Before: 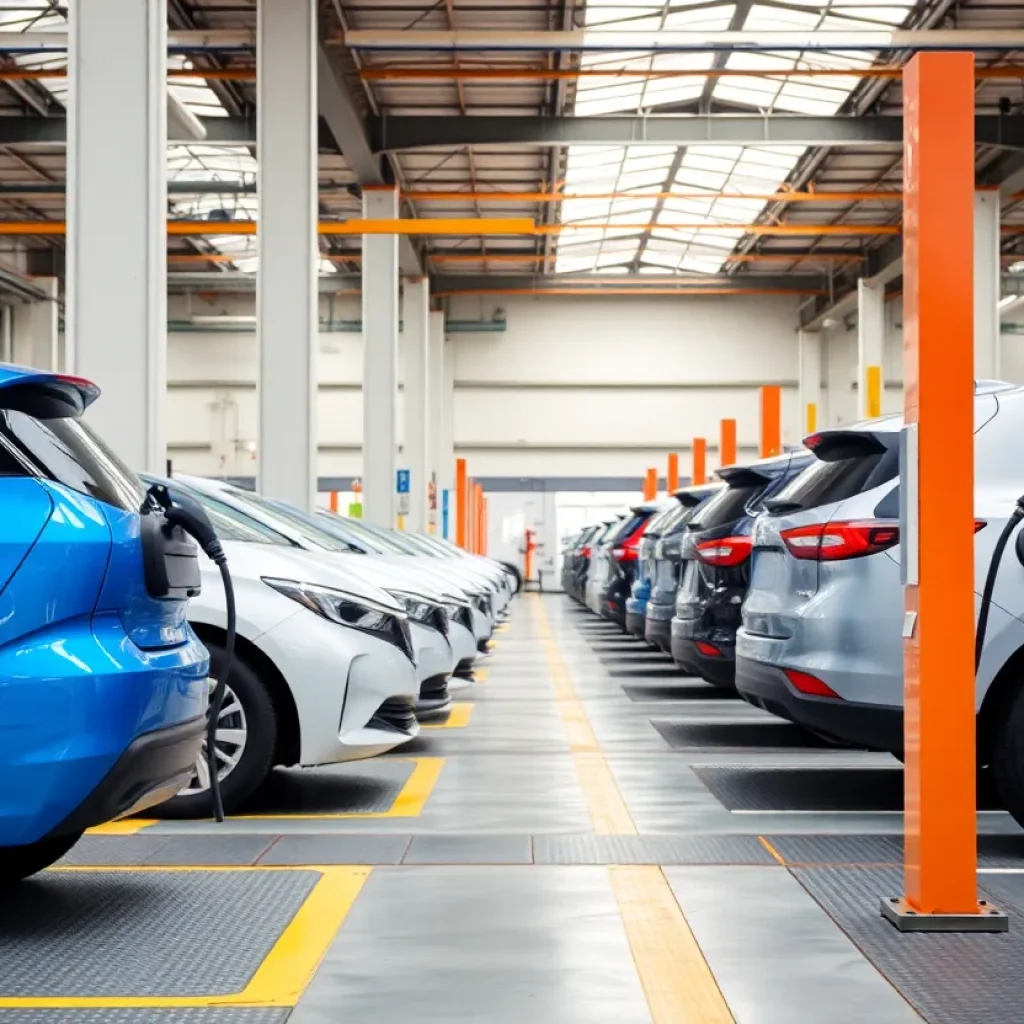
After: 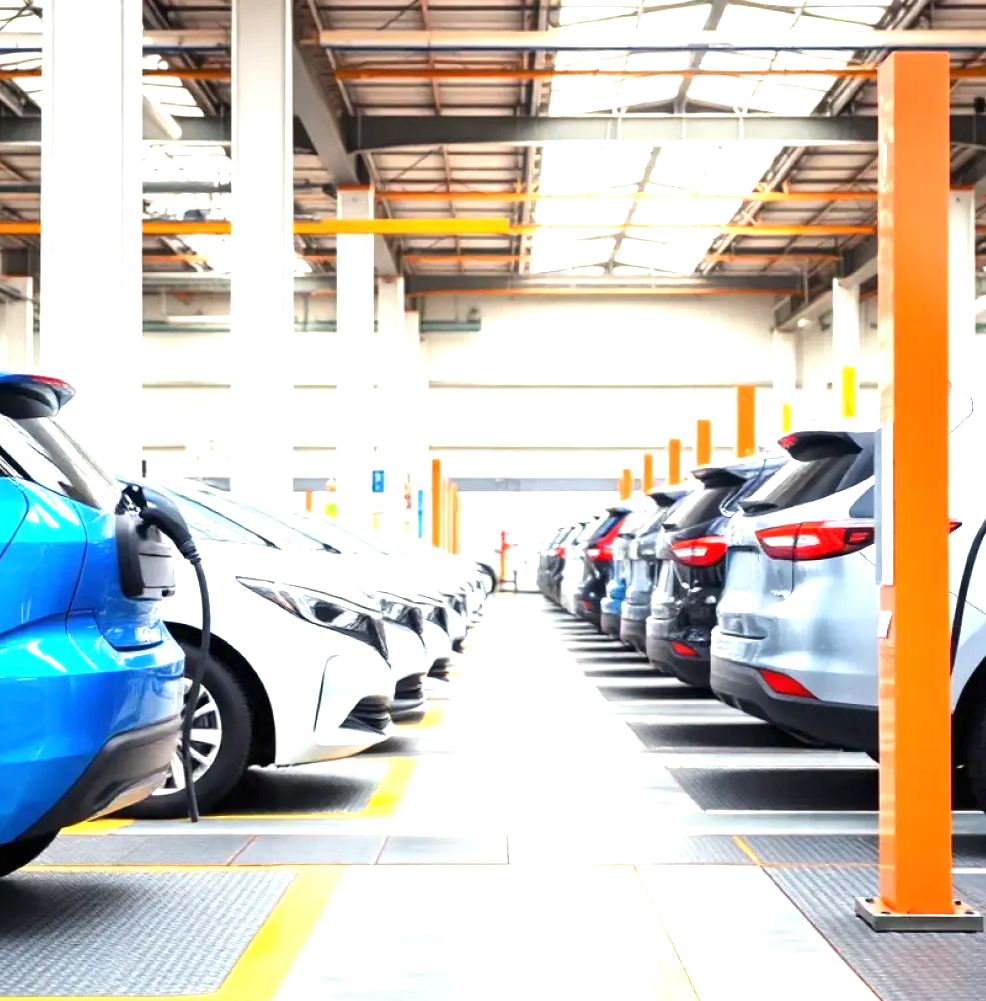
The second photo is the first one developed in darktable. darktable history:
exposure: black level correction 0, exposure 1.2 EV, compensate highlight preservation false
crop and rotate: left 2.536%, right 1.107%, bottom 2.246%
